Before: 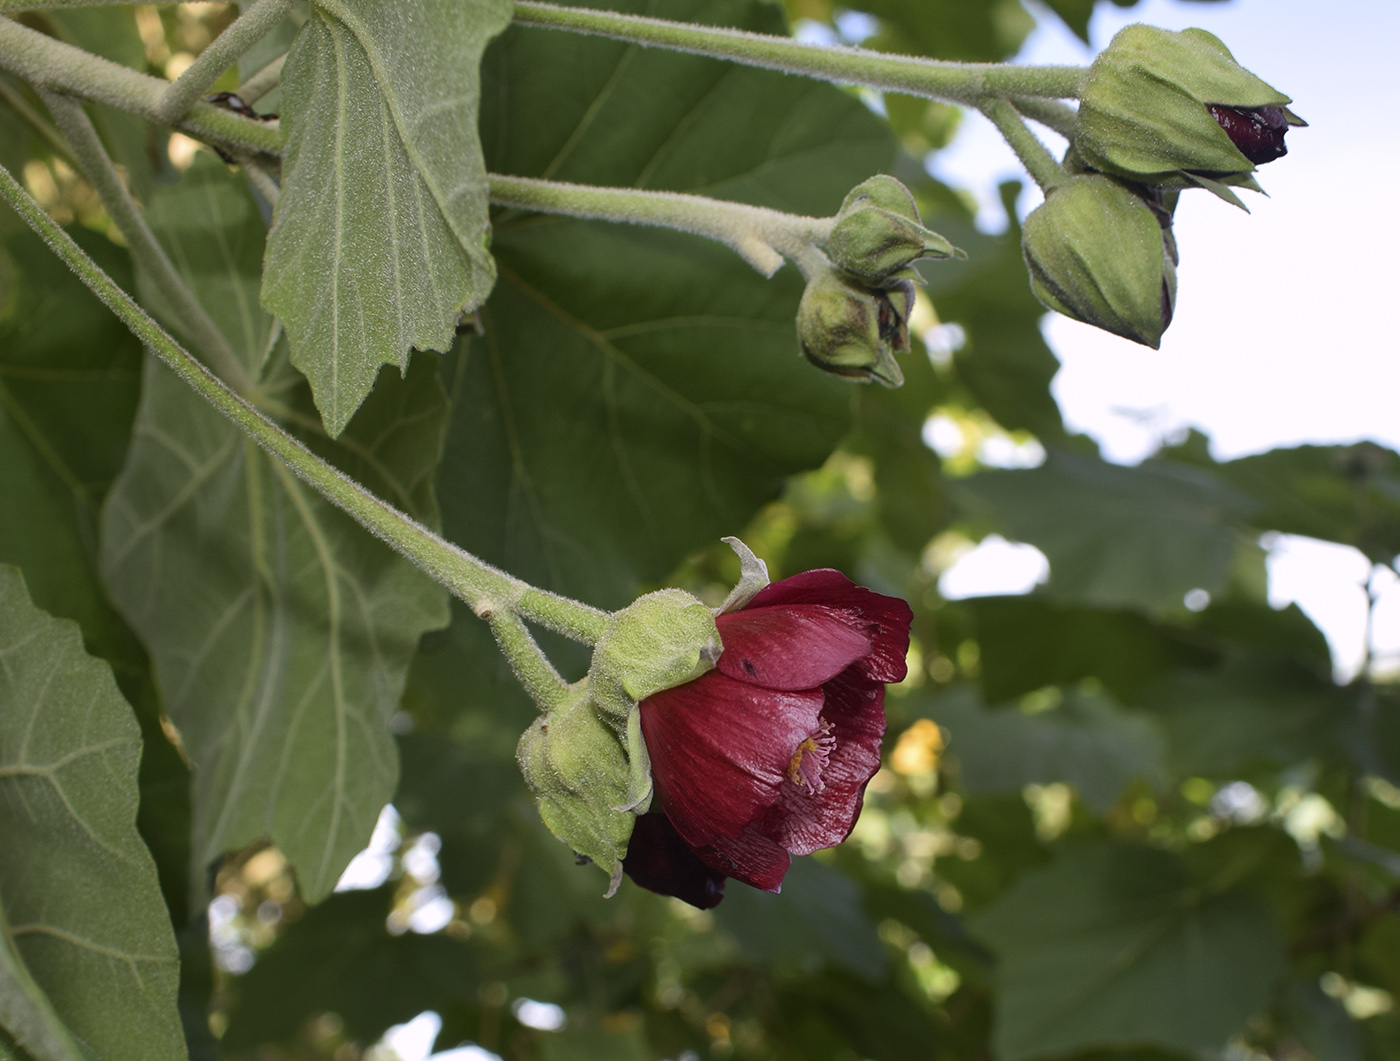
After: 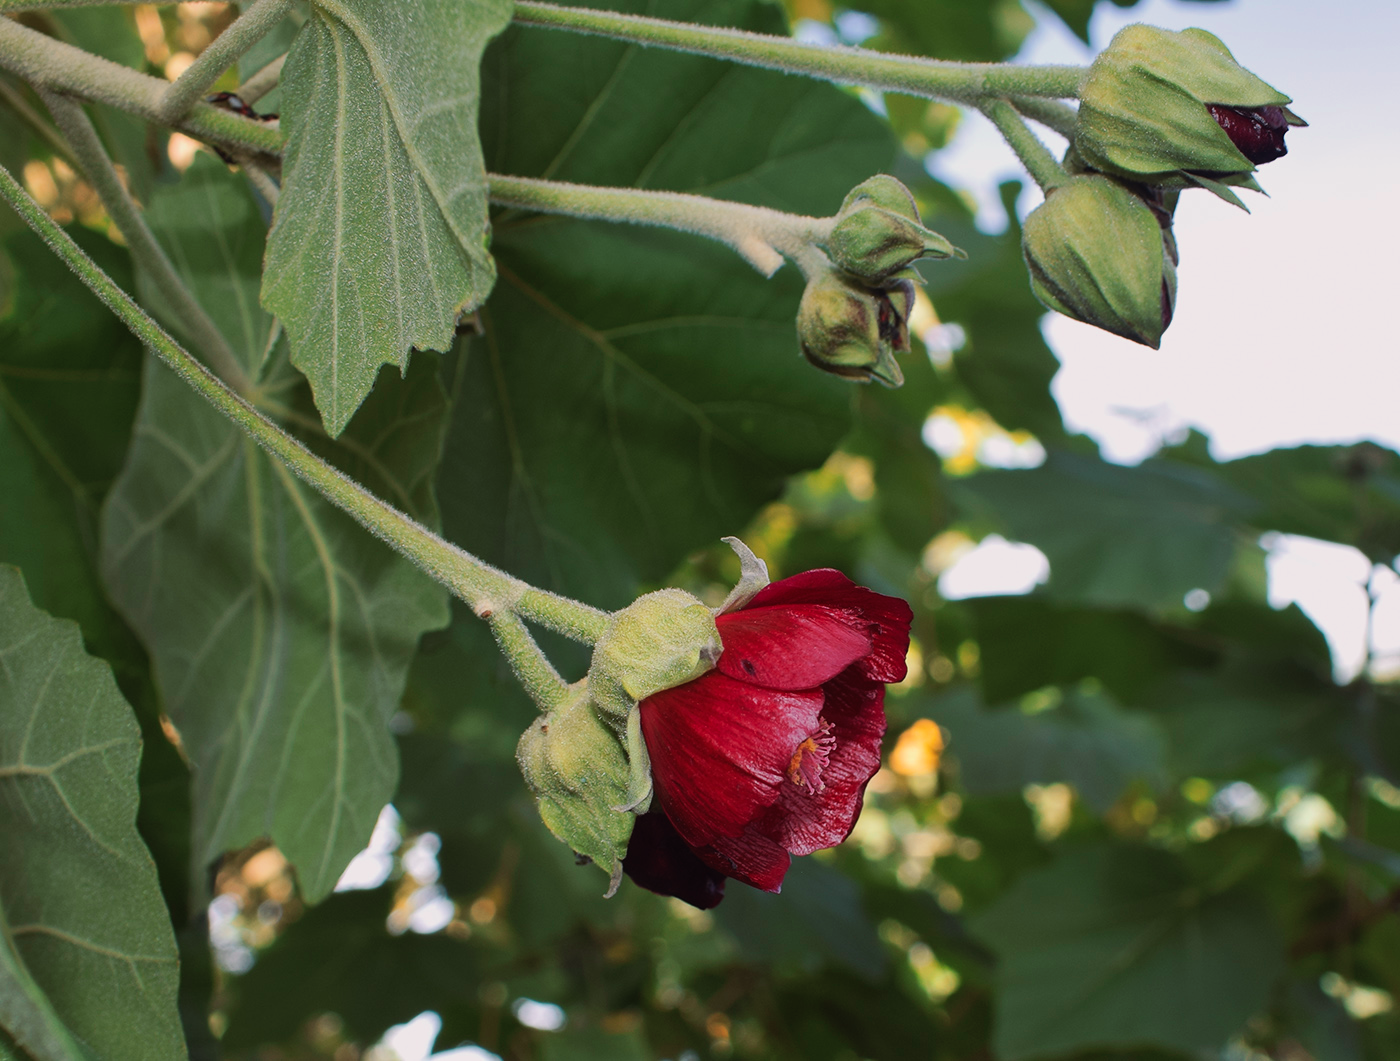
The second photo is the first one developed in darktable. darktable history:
tone curve: curves: ch0 [(0, 0) (0.003, 0.003) (0.011, 0.011) (0.025, 0.024) (0.044, 0.043) (0.069, 0.067) (0.1, 0.097) (0.136, 0.132) (0.177, 0.172) (0.224, 0.218) (0.277, 0.269) (0.335, 0.325) (0.399, 0.387) (0.468, 0.454) (0.543, 0.544) (0.623, 0.624) (0.709, 0.71) (0.801, 0.801) (0.898, 0.898) (1, 1)], preserve colors none
color look up table: target L [96.06, 96.24, 93.26, 90.07, 83.22, 76.88, 79.54, 71.53, 72.38, 71.86, 56.77, 52.89, 17.51, 200, 83.18, 80.5, 72.02, 66.41, 65.77, 64.71, 61.67, 54.1, 48.09, 39.08, 28.67, 31.11, 33.62, 12.32, 2.522, 78.72, 63.34, 65.02, 55.56, 45.56, 58.98, 46.74, 29.99, 34.23, 27.01, 29.94, 12.38, 4.895, 76.85, 72.15, 69.49, 50.13, 50.1, 38.16, 20.45], target a [-7.072, -13.89, -7.955, -45.02, -60.89, -70.74, 13.83, -17.38, -60.21, -27.99, -42.27, -42, -16.06, 0, 16.32, 17.45, 35.87, 50.82, 50.61, 5.318, 37.25, 80.62, 73.94, 54.75, 9.402, 6.269, 57.04, 31.5, 5.211, 16.74, 29.29, 41.94, 68.04, 74.12, 25.37, 73.65, 52.59, 30.26, 52.96, 51.85, 41.48, 6.827, -34.88, -11.25, -34.64, -0.018, -20.41, -19.83, 2.264], target b [24.29, 92.34, 90.2, 36, 18.18, 71.29, 72.85, 18.19, 34.75, 66.86, 7.156, 27.28, 5.125, 0, 37.51, 76.28, 45.85, 20.45, 72.03, 19.66, 58.82, 67.18, 37.19, 33.4, 12.34, 31.08, 47.9, 17.42, 0.613, -2.401, -28.56, -8.695, -15.17, -34, 0.598, 0.318, -63.67, -23.11, -35.67, -1.408, -67.34, -24.81, -7.941, -17.87, -22.33, -47.19, -20.87, -5.476, -32.85], num patches 49
